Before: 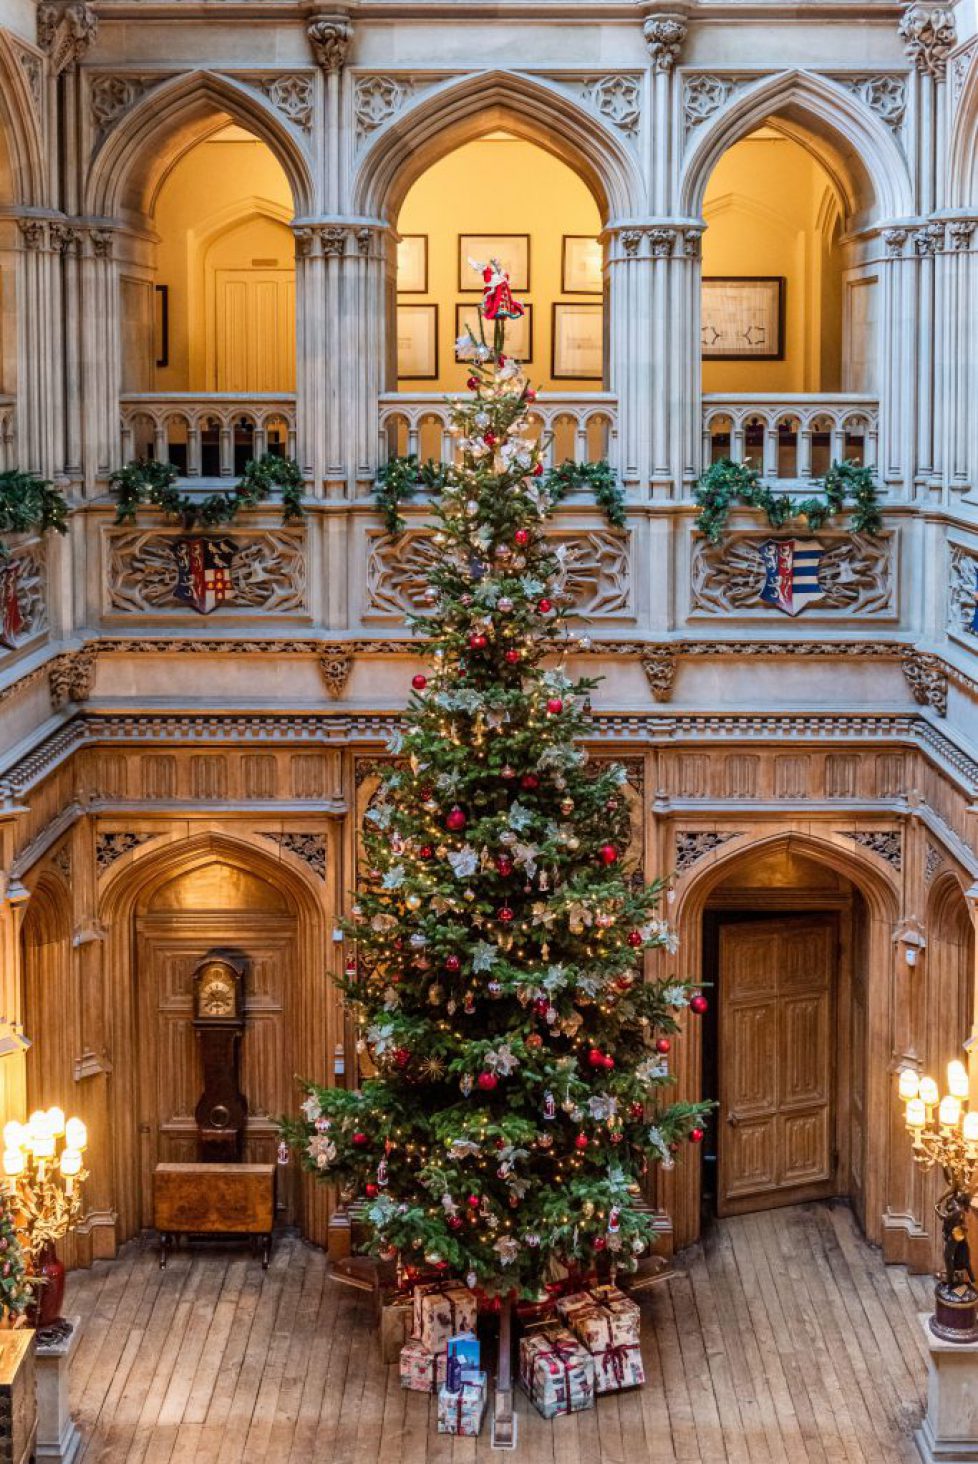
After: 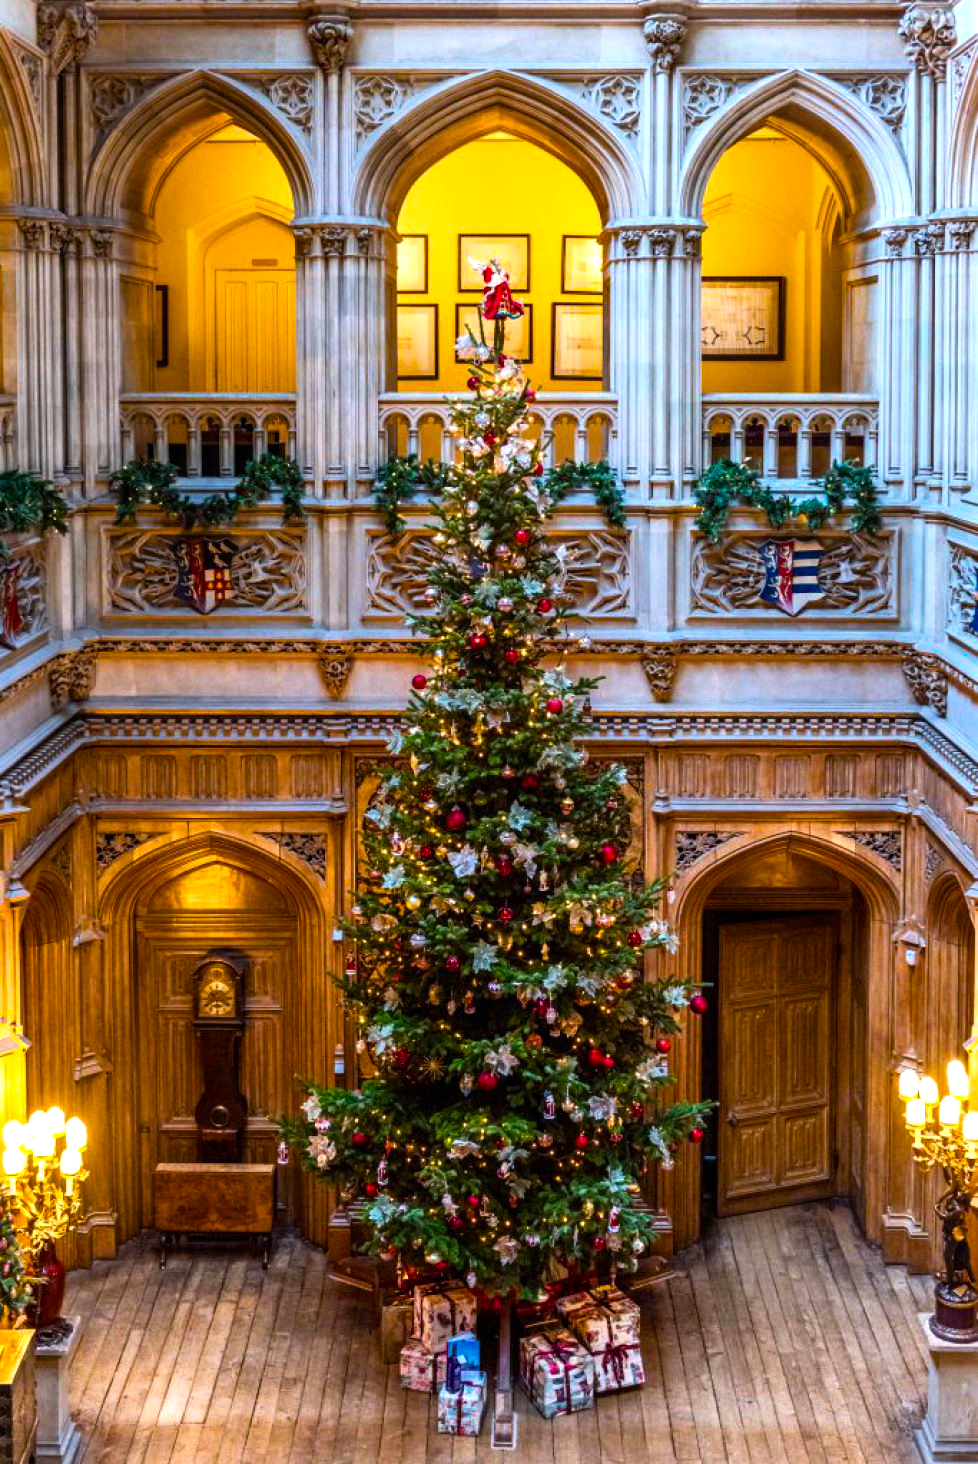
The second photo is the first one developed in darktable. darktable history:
white balance: red 0.983, blue 1.036
color balance rgb: linear chroma grading › global chroma 9%, perceptual saturation grading › global saturation 36%, perceptual brilliance grading › global brilliance 15%, perceptual brilliance grading › shadows -35%, global vibrance 15%
